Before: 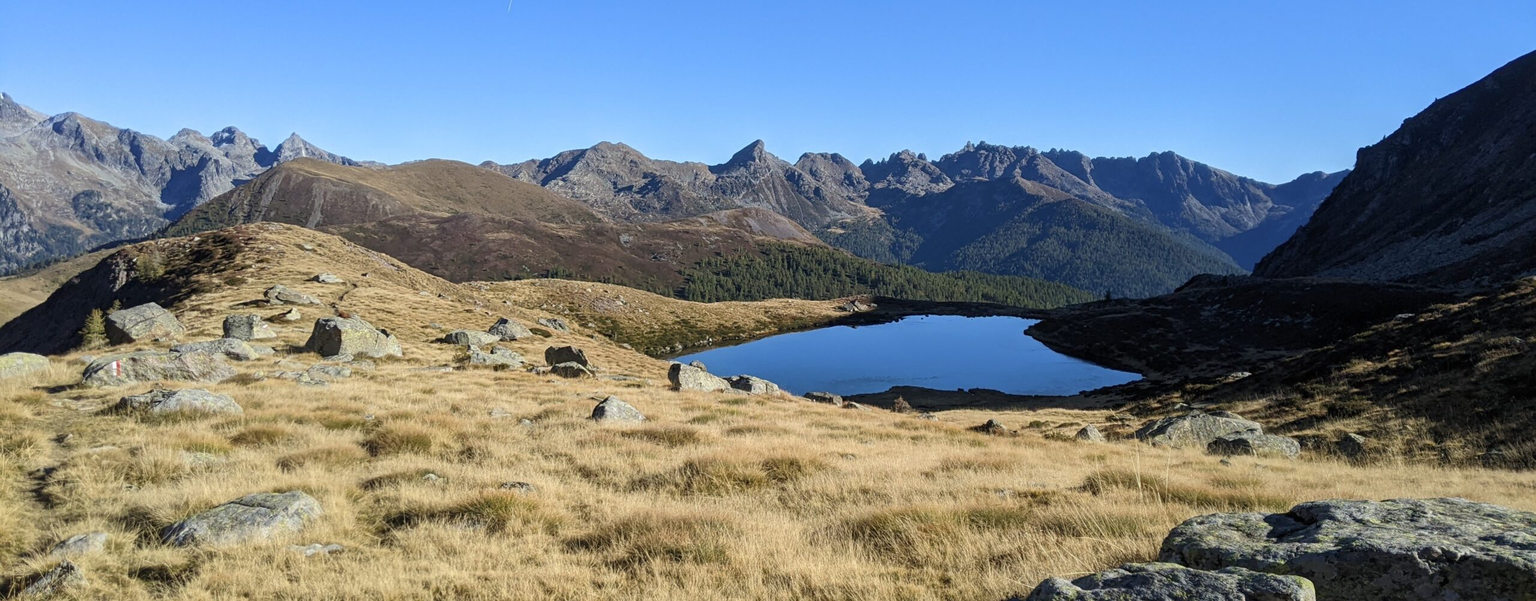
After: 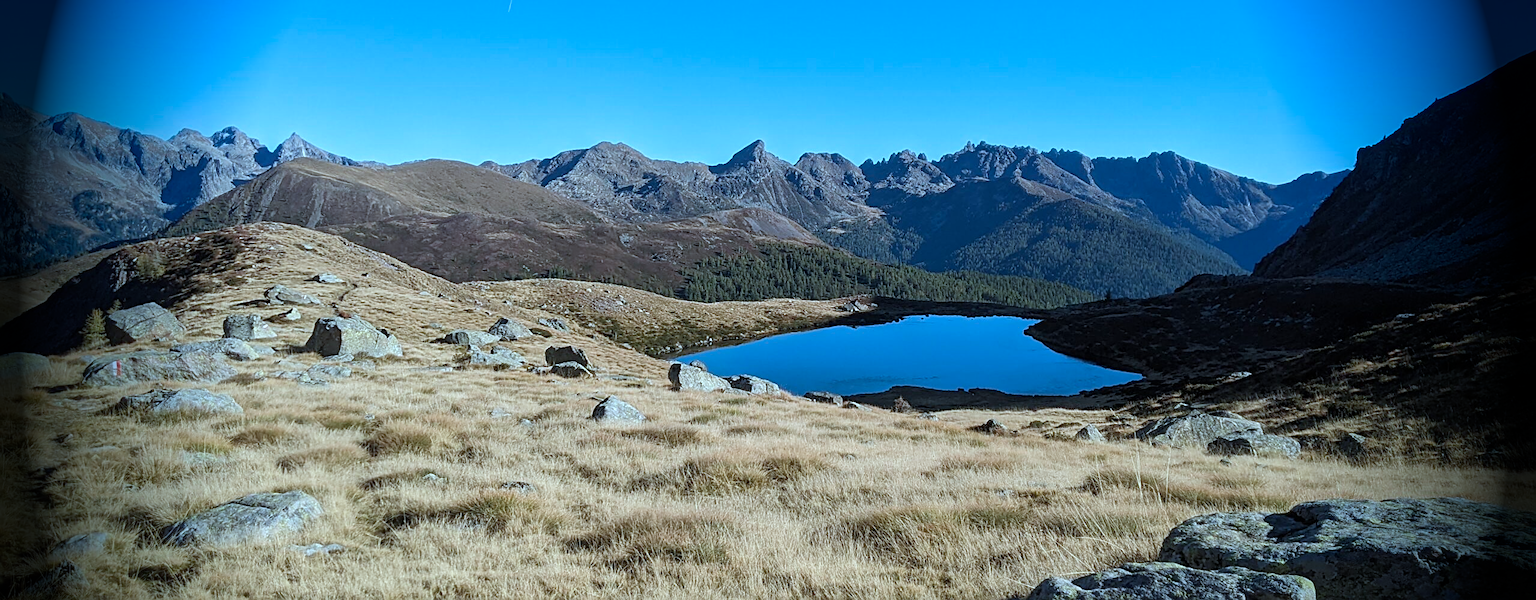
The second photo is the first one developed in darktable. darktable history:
sharpen: on, module defaults
vignetting: fall-off start 69.14%, fall-off radius 29.3%, brightness -0.98, saturation 0.49, width/height ratio 0.992, shape 0.846
color correction: highlights a* -8.76, highlights b* -23.42
